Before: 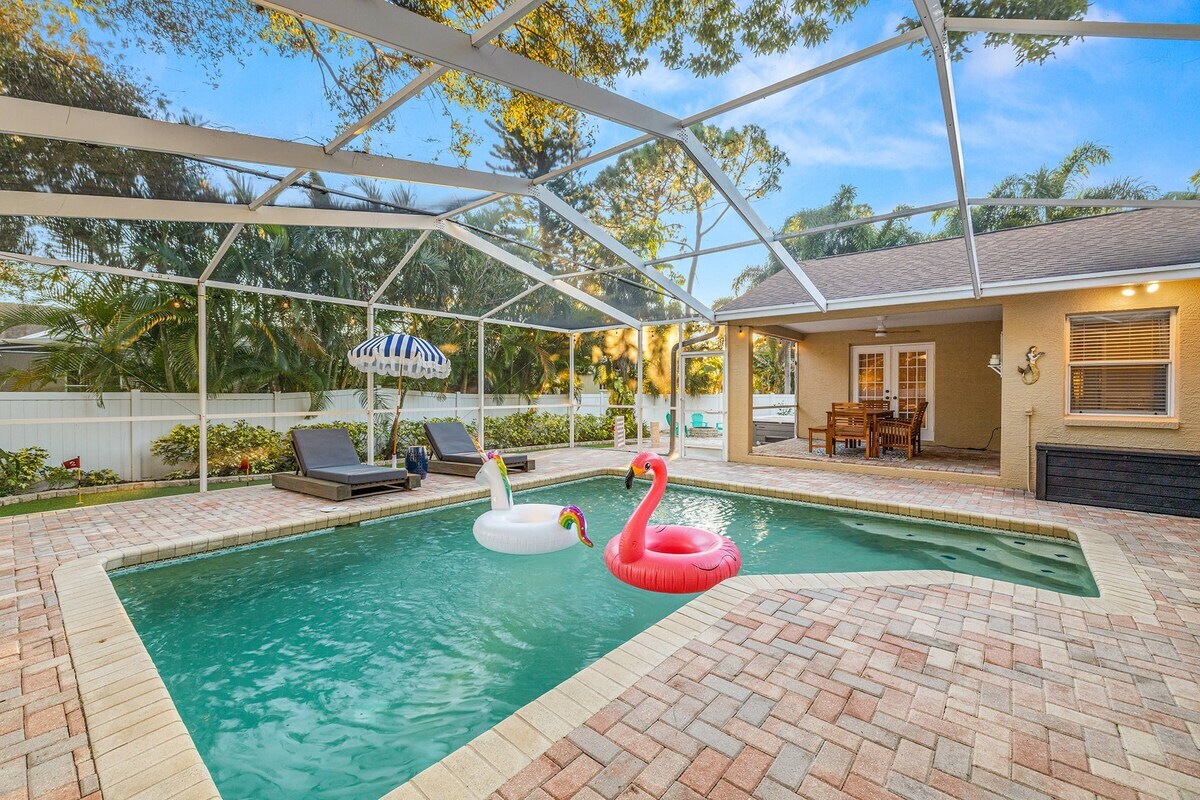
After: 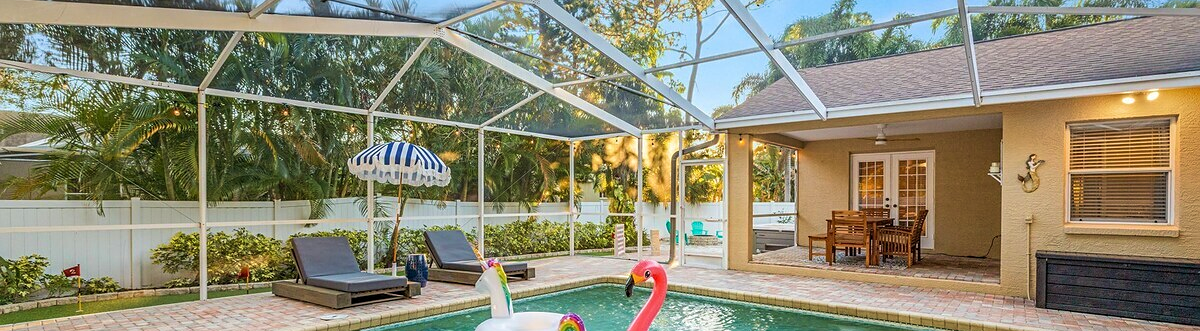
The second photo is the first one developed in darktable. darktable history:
sharpen: amount 0.2
crop and rotate: top 24.053%, bottom 34.564%
velvia: on, module defaults
